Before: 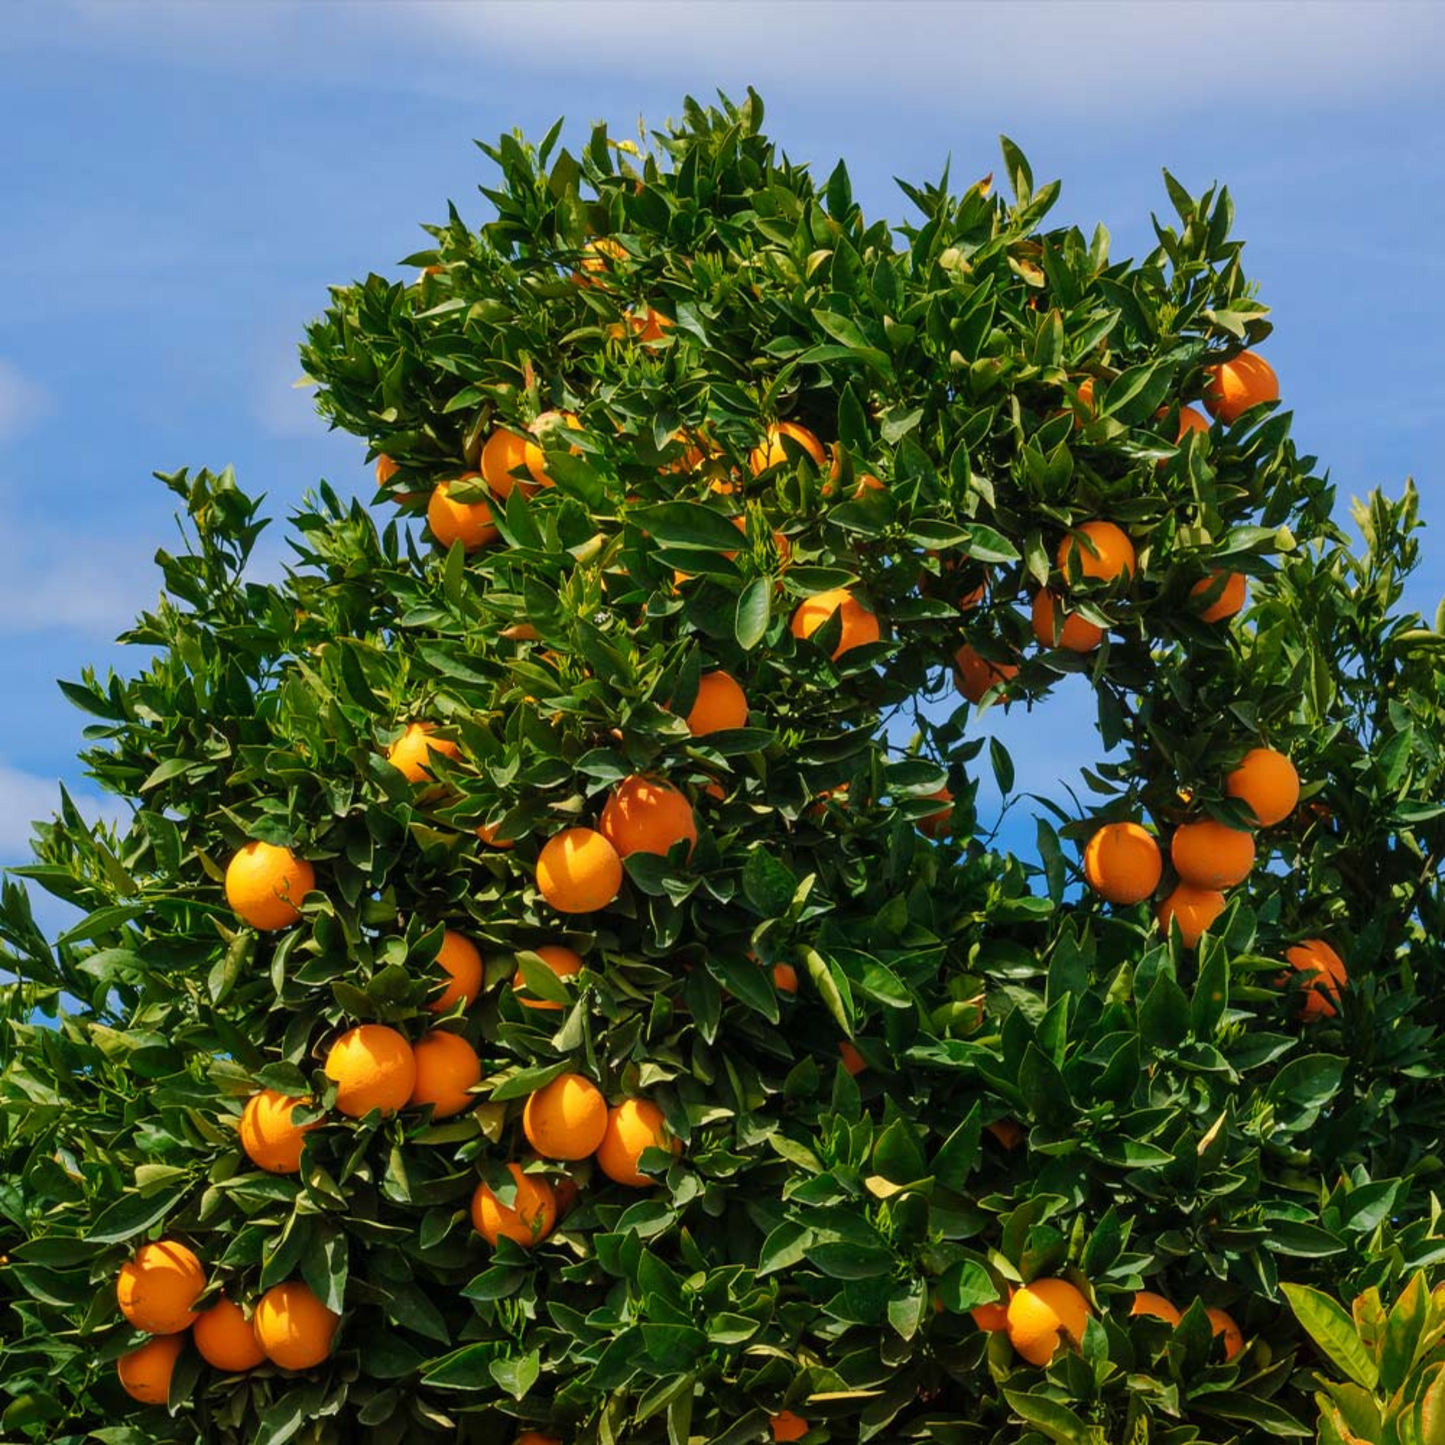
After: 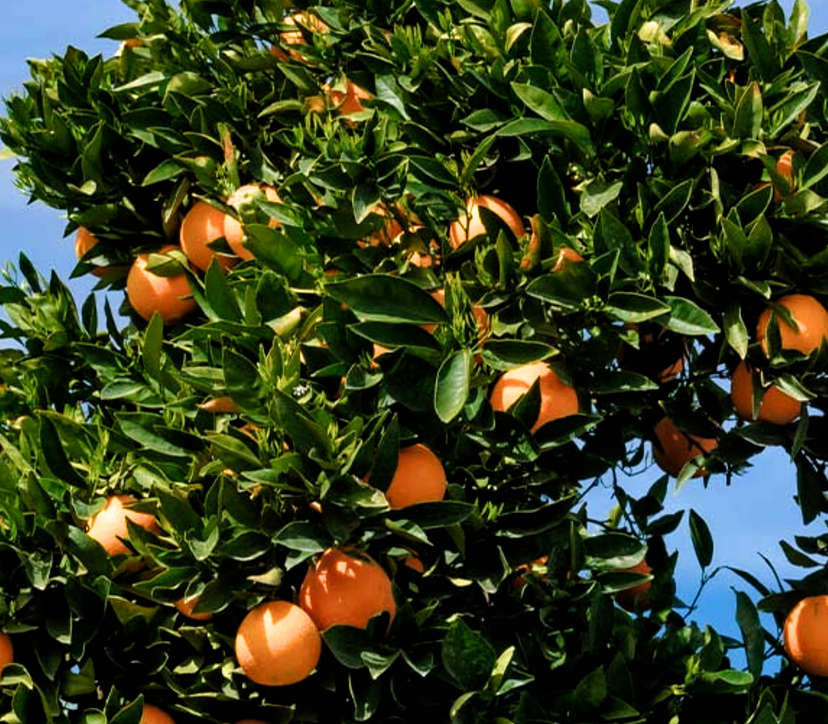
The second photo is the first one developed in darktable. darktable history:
haze removal: compatibility mode true, adaptive false
filmic rgb: black relative exposure -8.25 EV, white relative exposure 2.2 EV, target white luminance 99.885%, hardness 7.16, latitude 75.32%, contrast 1.324, highlights saturation mix -2.09%, shadows ↔ highlights balance 30.15%
crop: left 20.893%, top 15.759%, right 21.782%, bottom 34.112%
